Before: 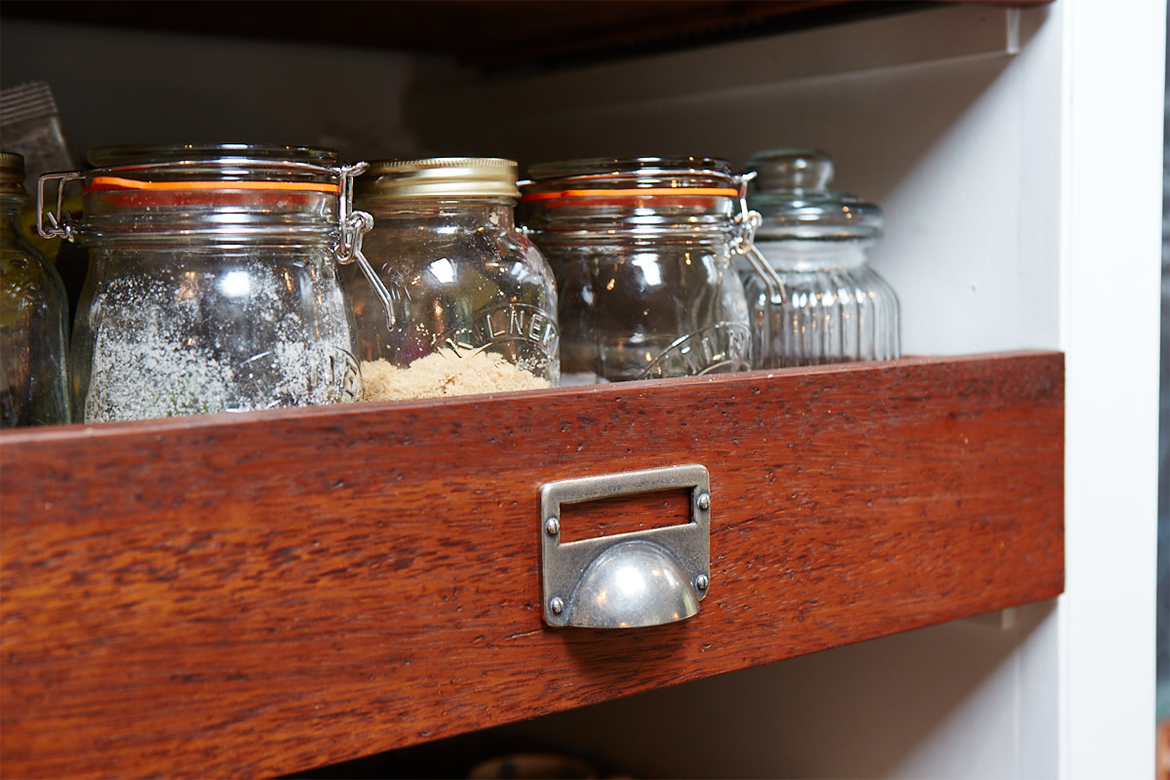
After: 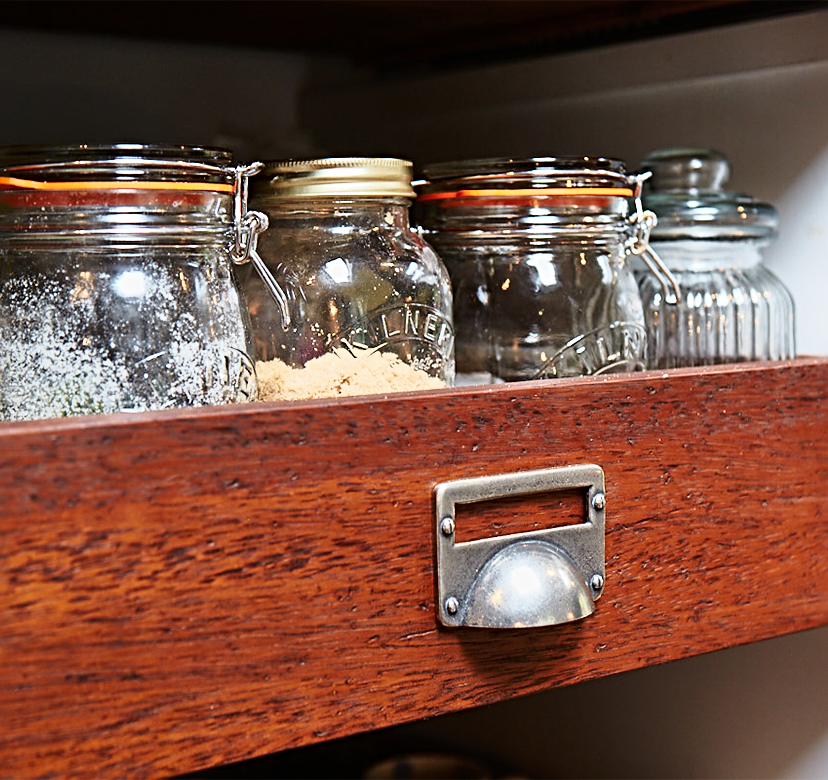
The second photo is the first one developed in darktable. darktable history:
crop and rotate: left 9.043%, right 20.14%
tone curve: curves: ch0 [(0, 0) (0.105, 0.08) (0.195, 0.18) (0.283, 0.288) (0.384, 0.419) (0.485, 0.531) (0.638, 0.69) (0.795, 0.879) (1, 0.977)]; ch1 [(0, 0) (0.161, 0.092) (0.35, 0.33) (0.379, 0.401) (0.456, 0.469) (0.498, 0.503) (0.531, 0.537) (0.596, 0.621) (0.635, 0.655) (1, 1)]; ch2 [(0, 0) (0.371, 0.362) (0.437, 0.437) (0.483, 0.484) (0.53, 0.515) (0.56, 0.58) (0.622, 0.606) (1, 1)], color space Lab, linked channels, preserve colors none
sharpen: radius 3.977
